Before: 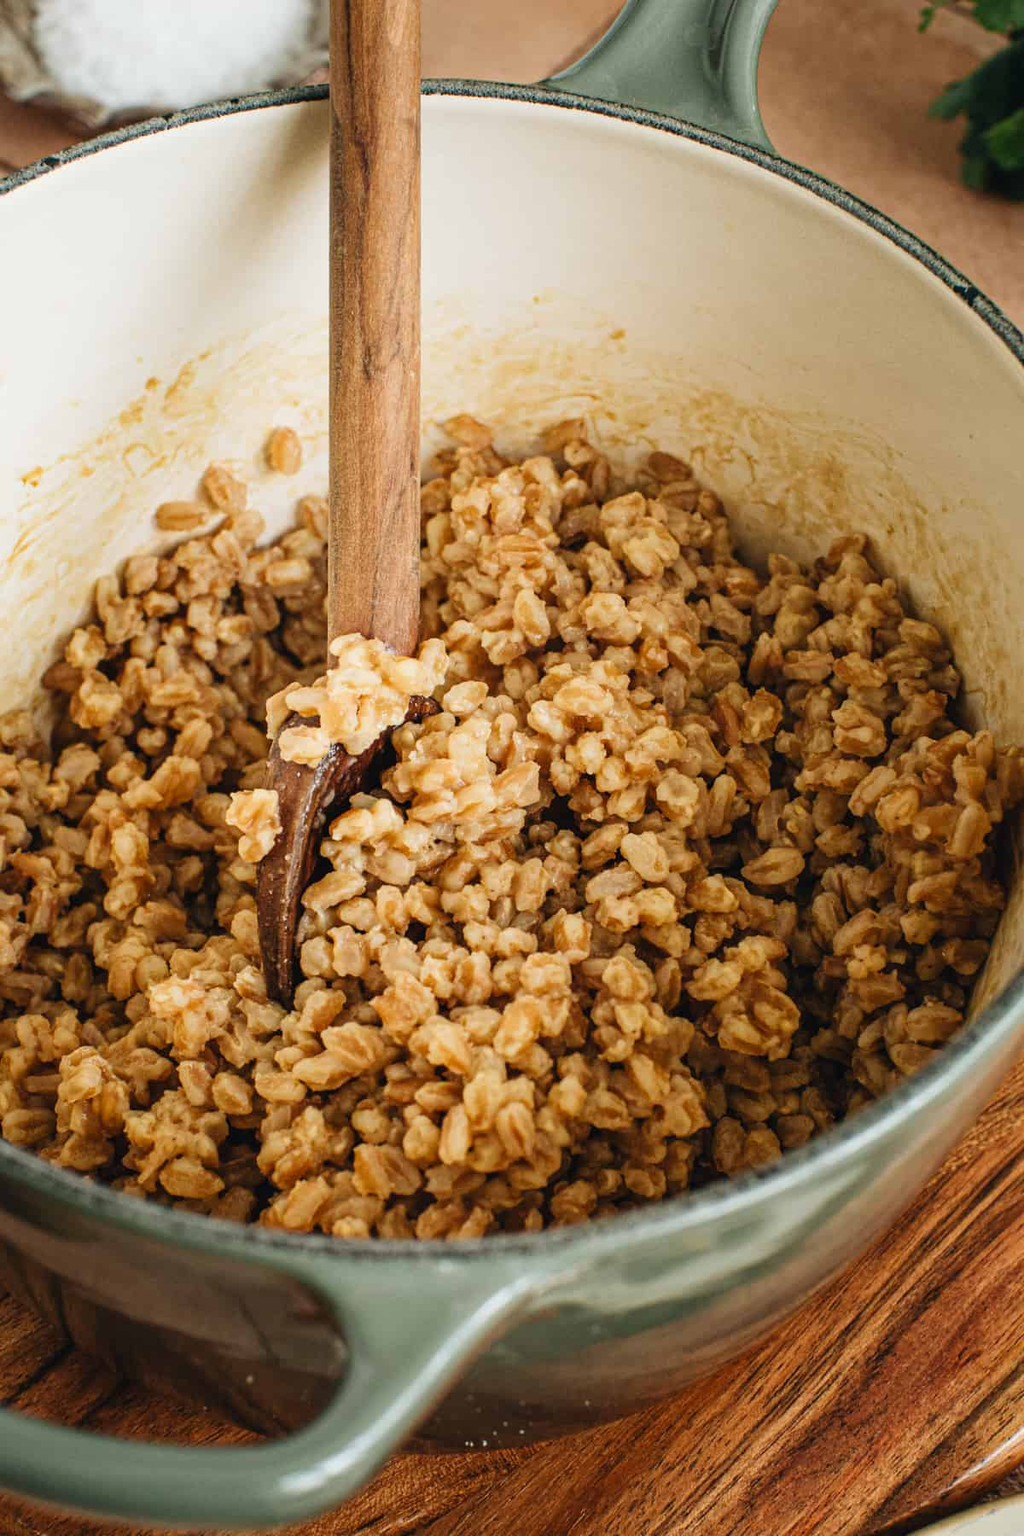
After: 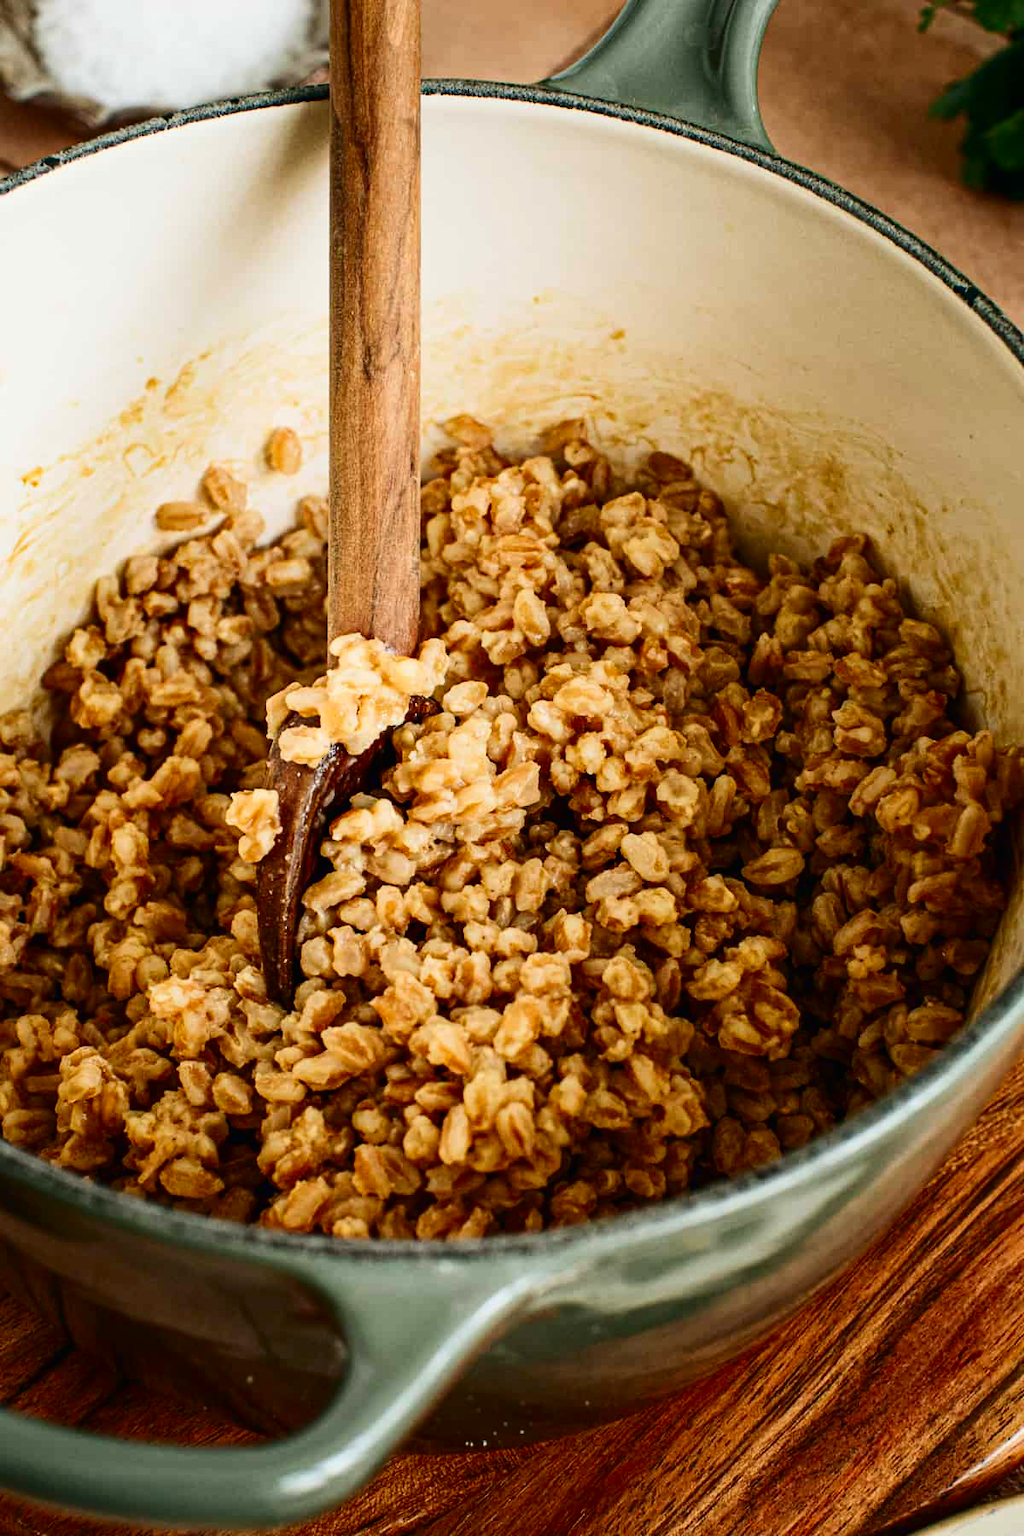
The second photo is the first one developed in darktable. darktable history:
contrast brightness saturation: contrast 0.209, brightness -0.109, saturation 0.211
